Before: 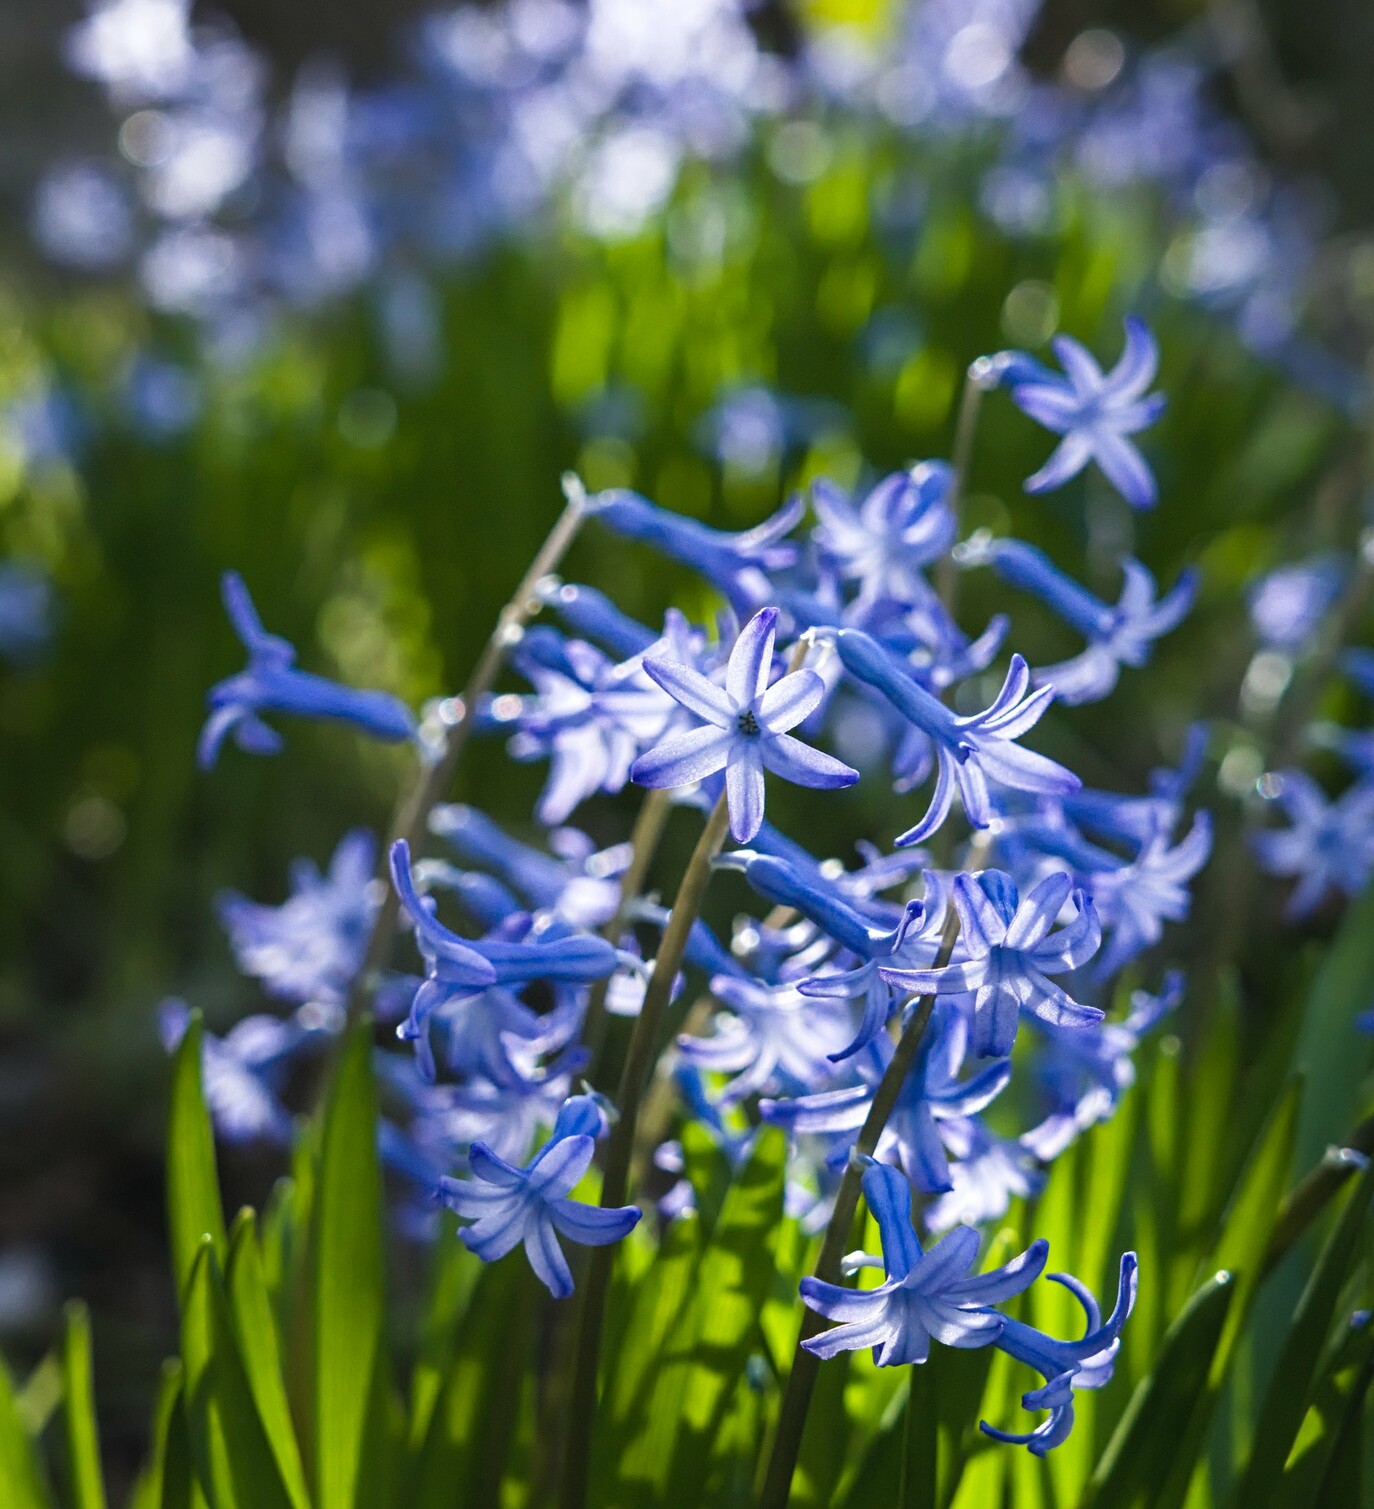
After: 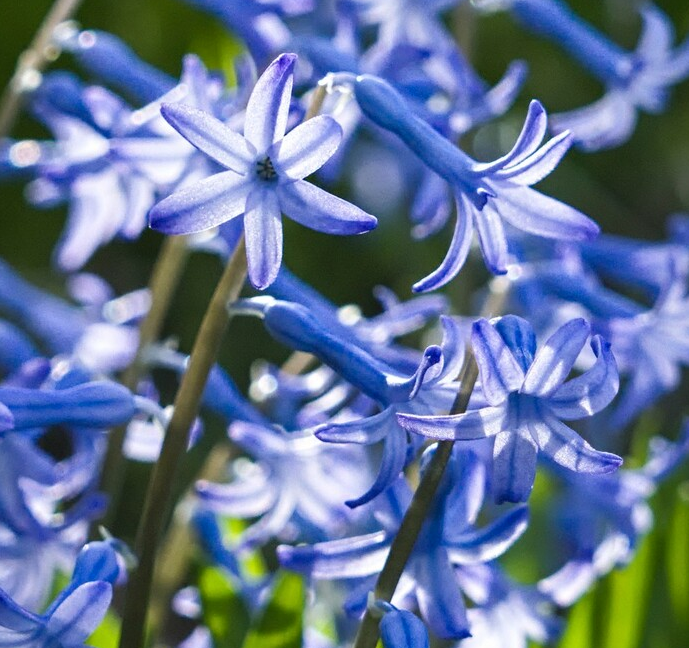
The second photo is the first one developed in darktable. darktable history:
tone curve: curves: ch0 [(0, 0) (0.003, 0.003) (0.011, 0.011) (0.025, 0.024) (0.044, 0.044) (0.069, 0.068) (0.1, 0.098) (0.136, 0.133) (0.177, 0.174) (0.224, 0.22) (0.277, 0.272) (0.335, 0.329) (0.399, 0.392) (0.468, 0.46) (0.543, 0.546) (0.623, 0.626) (0.709, 0.711) (0.801, 0.802) (0.898, 0.898) (1, 1)], color space Lab, independent channels, preserve colors none
crop: left 35.08%, top 36.725%, right 14.725%, bottom 20.088%
